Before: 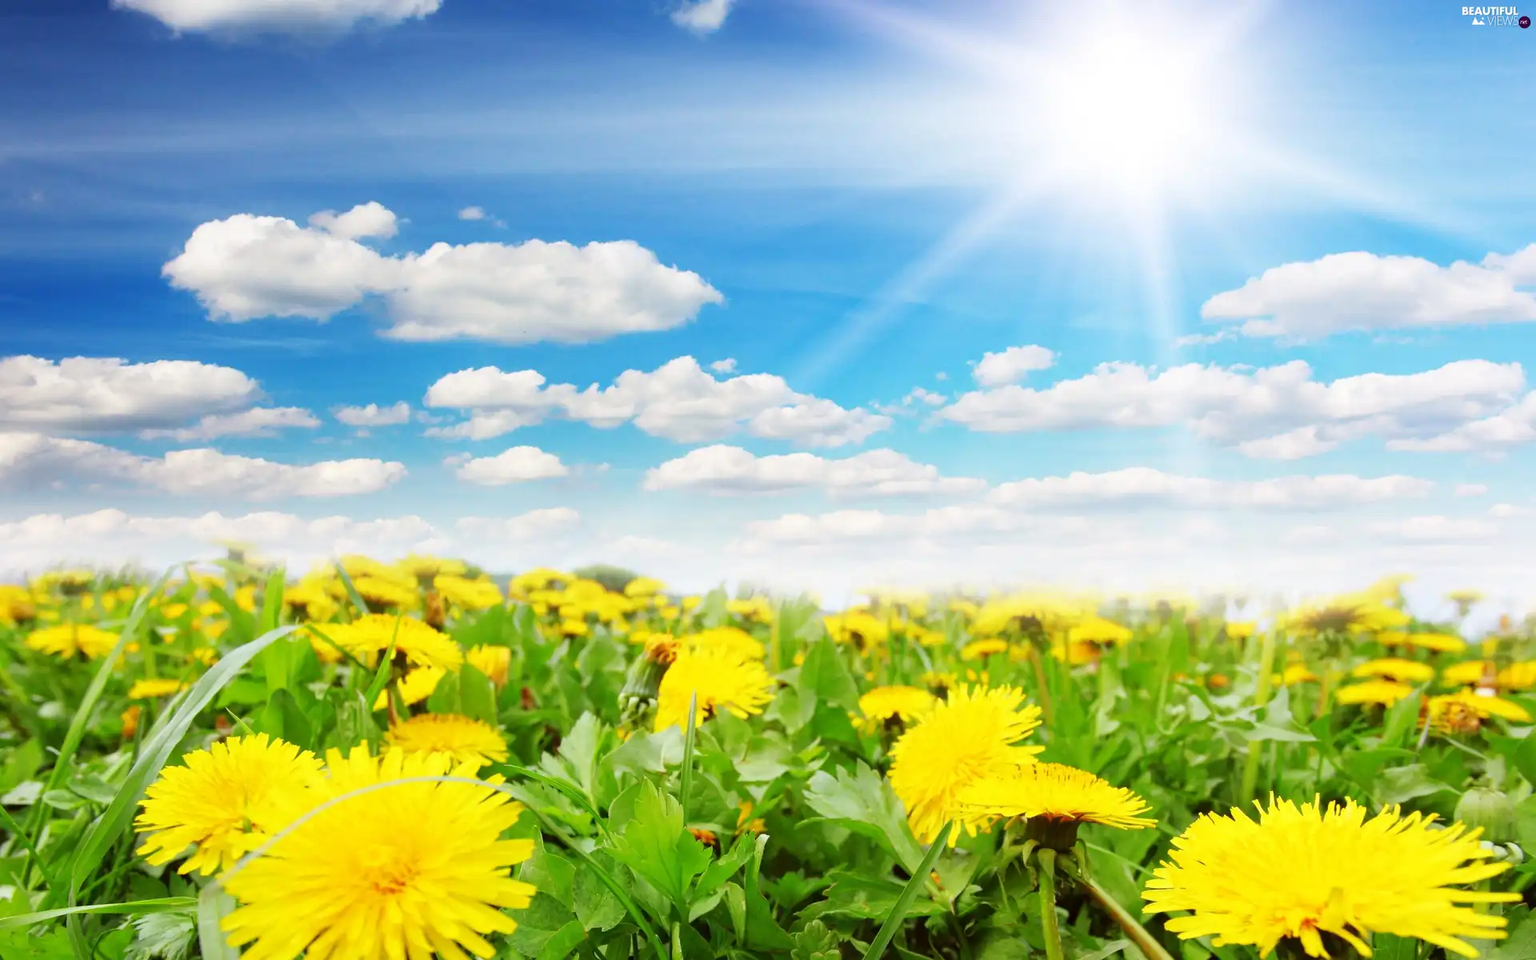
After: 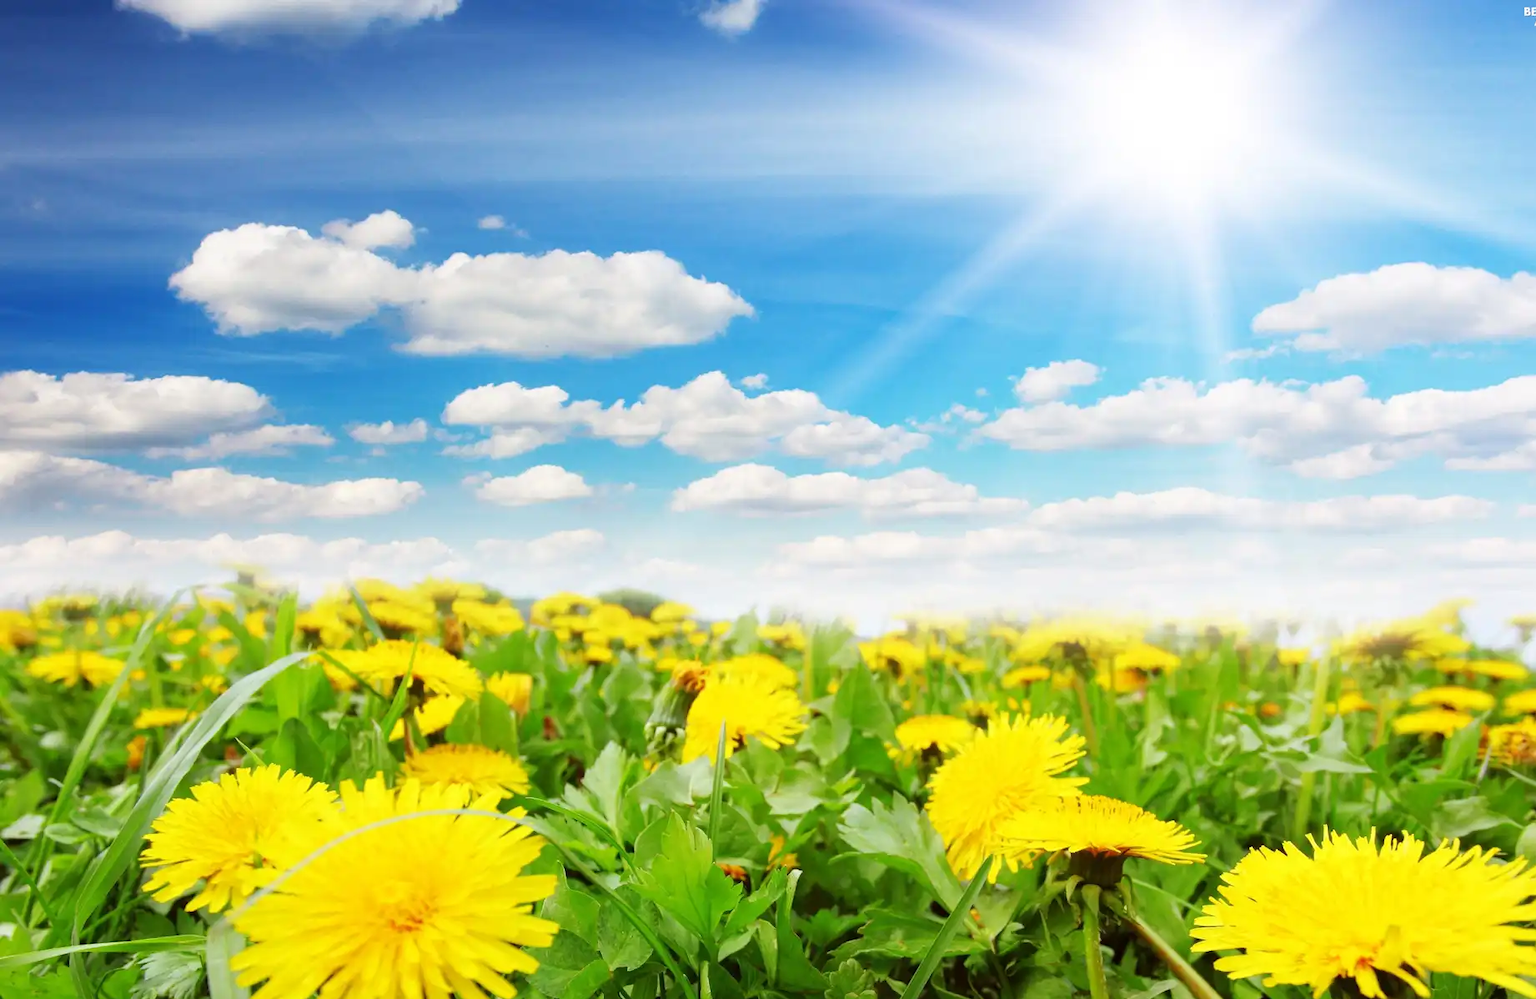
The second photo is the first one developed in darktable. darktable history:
crop: right 4.045%, bottom 0.019%
